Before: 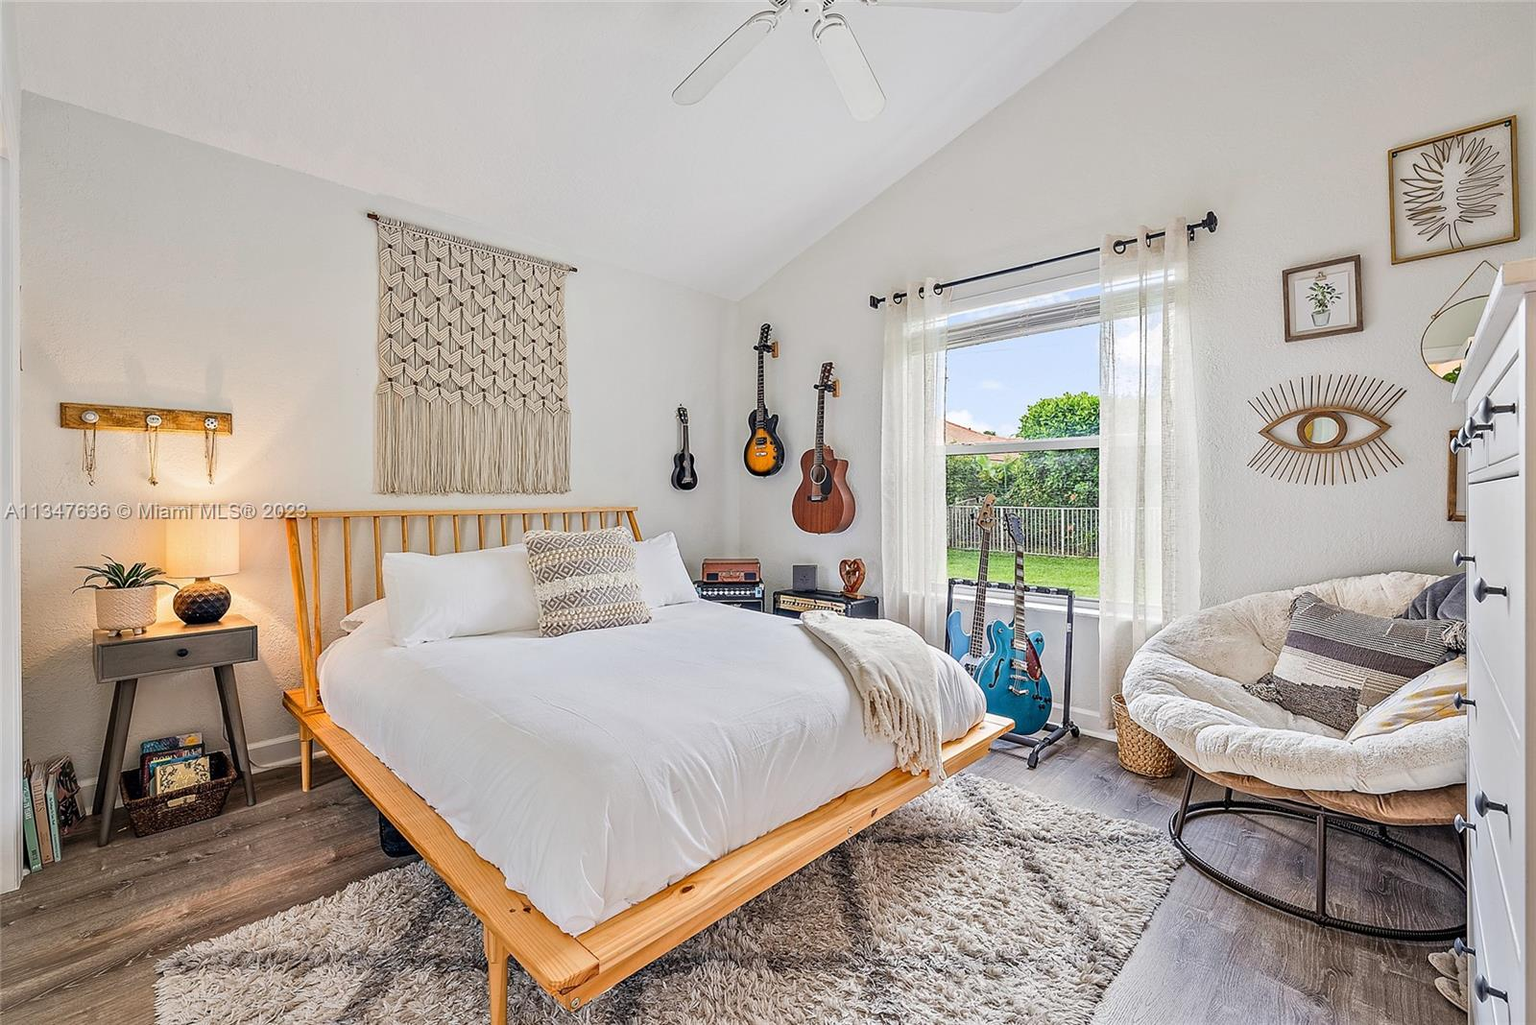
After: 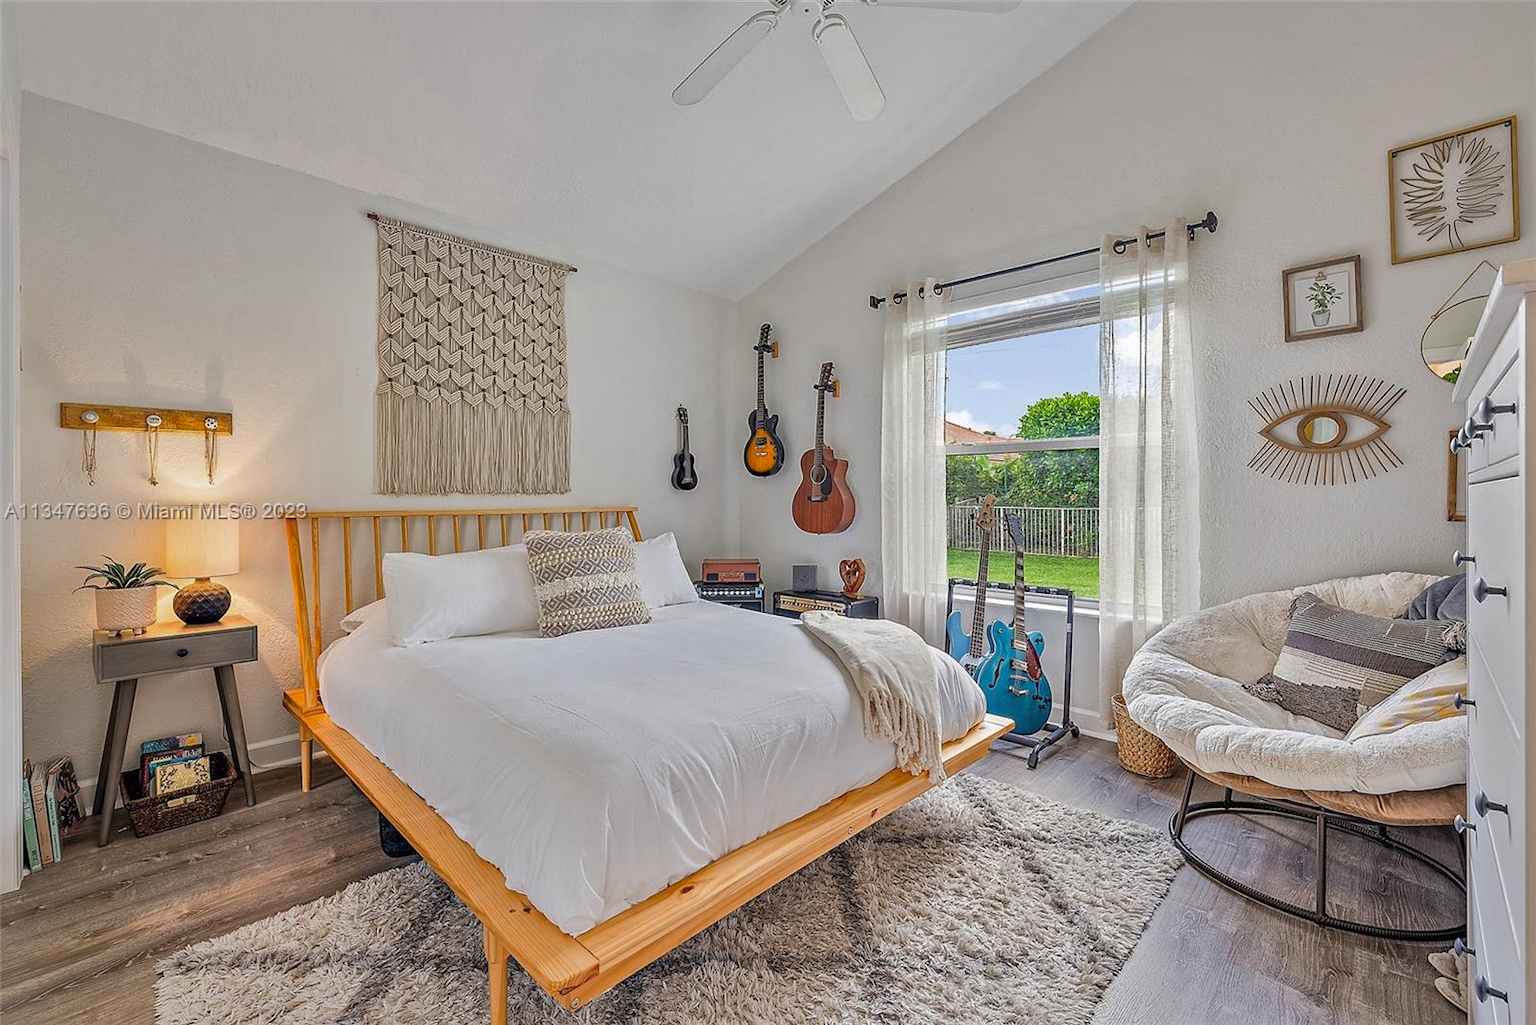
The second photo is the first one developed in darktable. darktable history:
shadows and highlights: shadows 40.28, highlights -59.92
